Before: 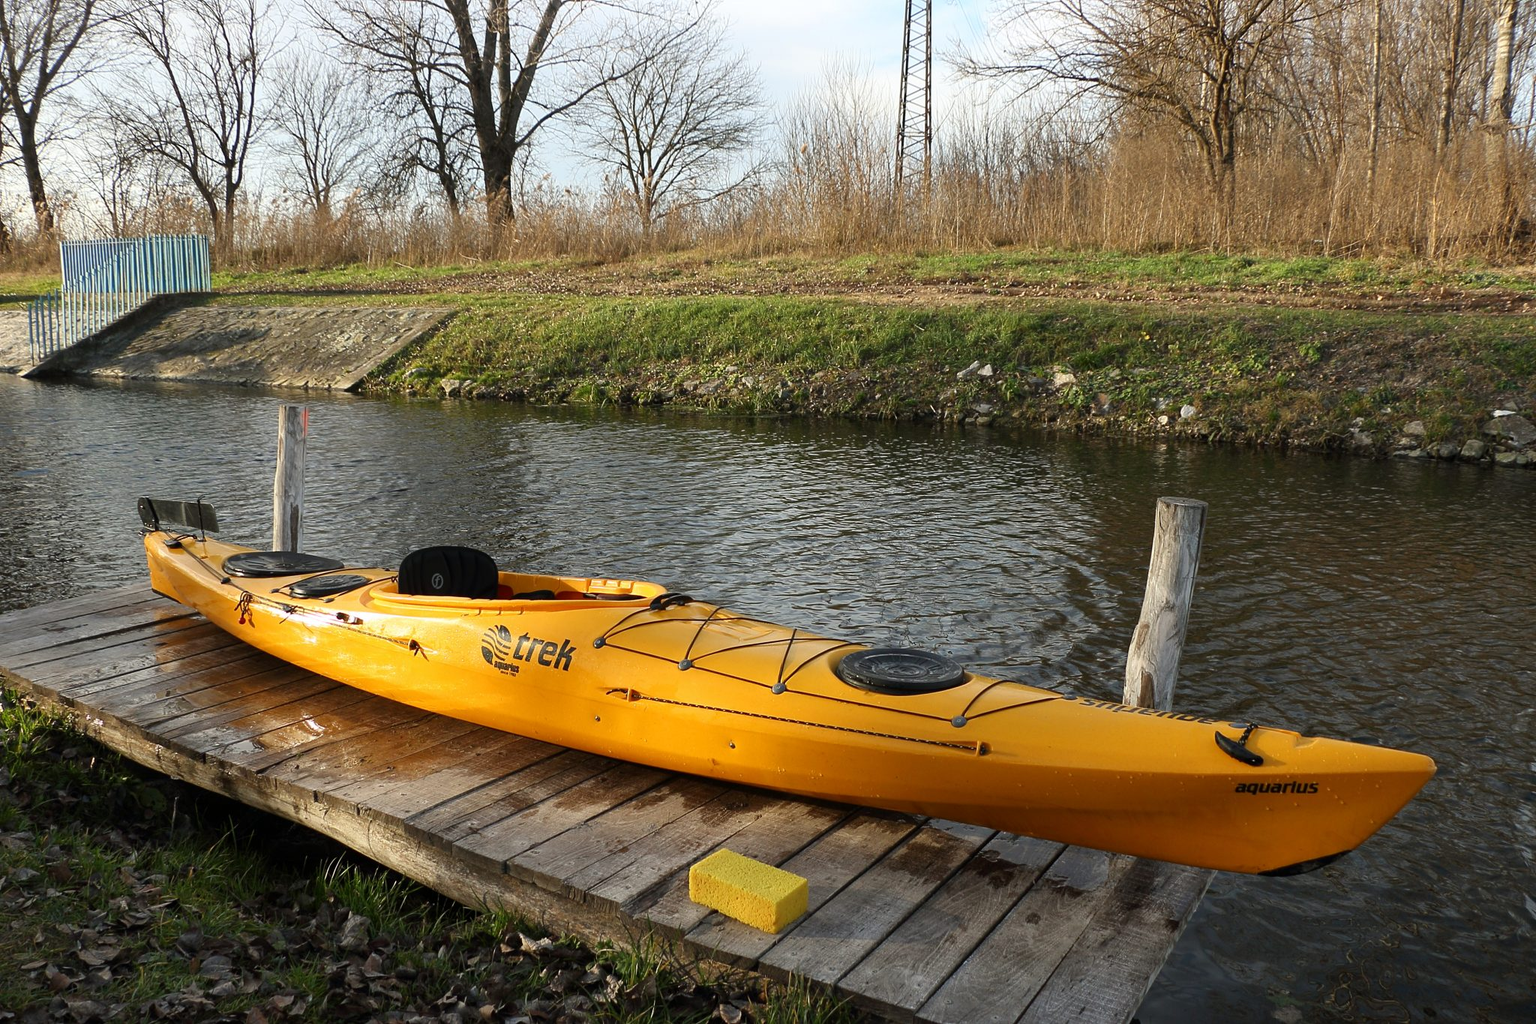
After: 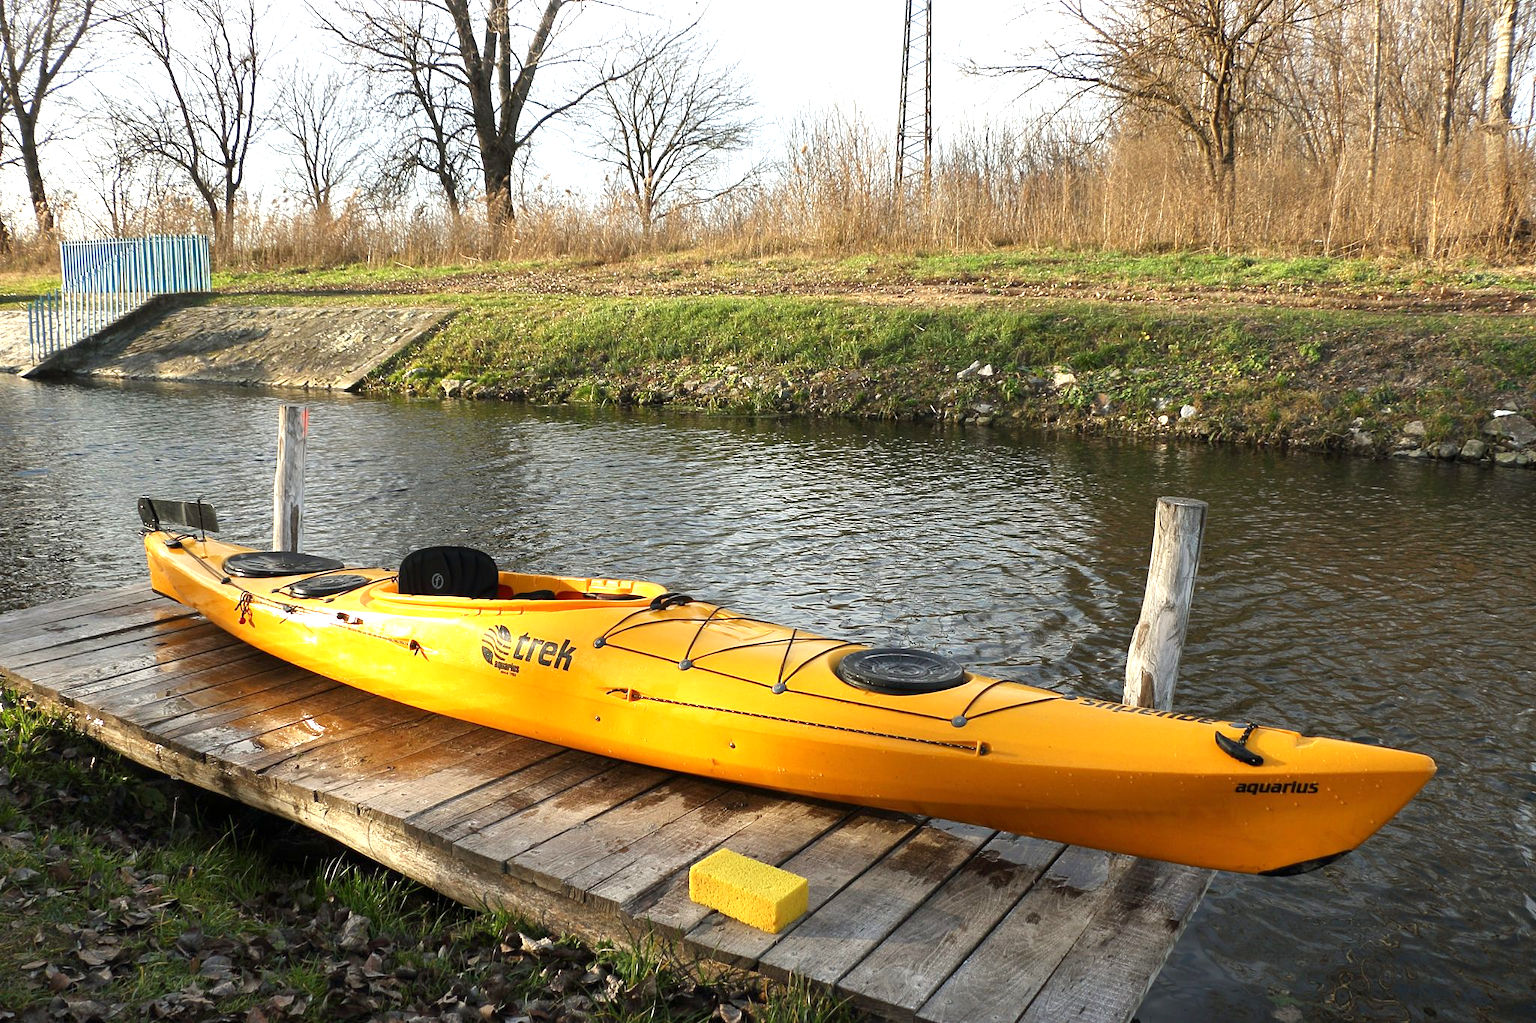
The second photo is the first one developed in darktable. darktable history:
exposure: exposure 0.775 EV, compensate exposure bias true, compensate highlight preservation false
